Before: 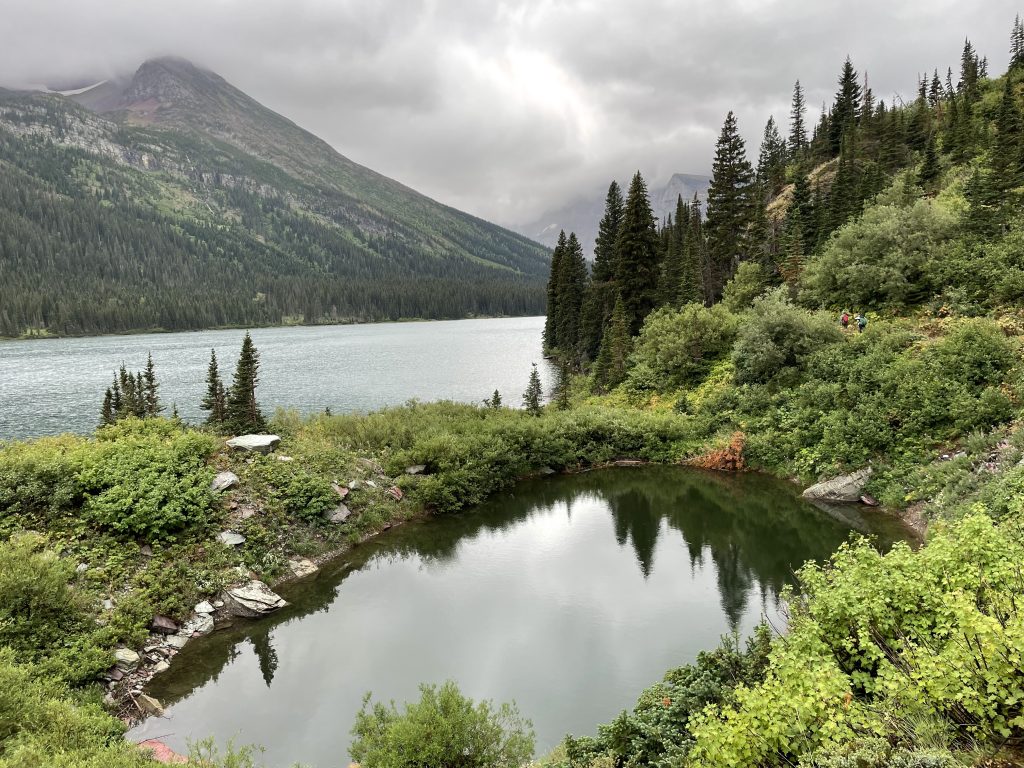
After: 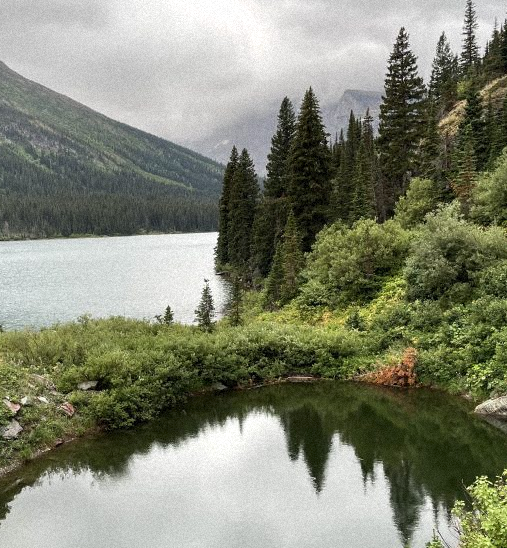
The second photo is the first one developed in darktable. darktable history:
crop: left 32.075%, top 10.976%, right 18.355%, bottom 17.596%
grain: mid-tones bias 0%
shadows and highlights: shadows 0, highlights 40
exposure: compensate highlight preservation false
